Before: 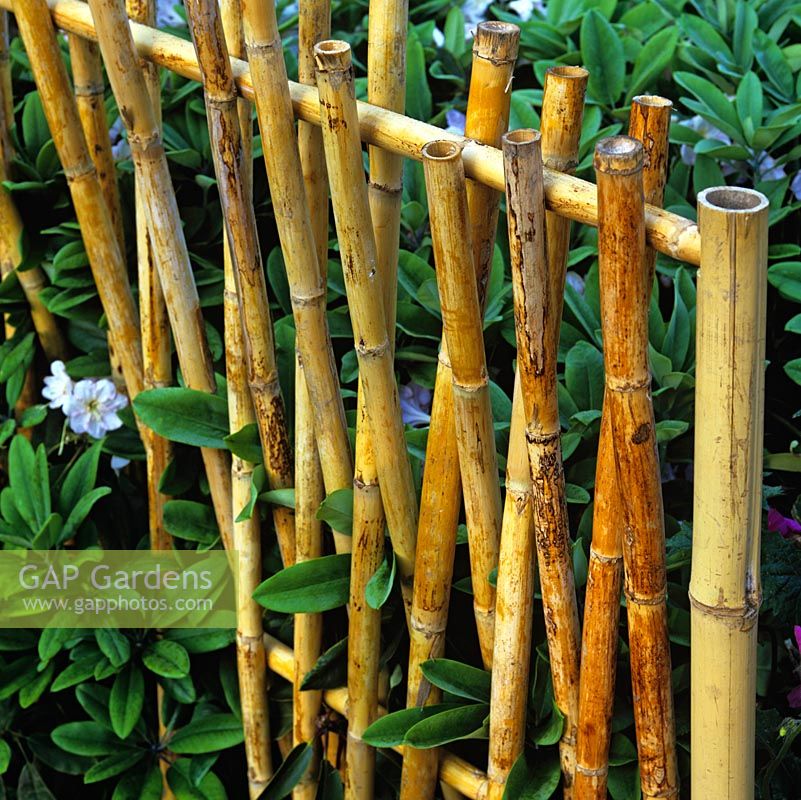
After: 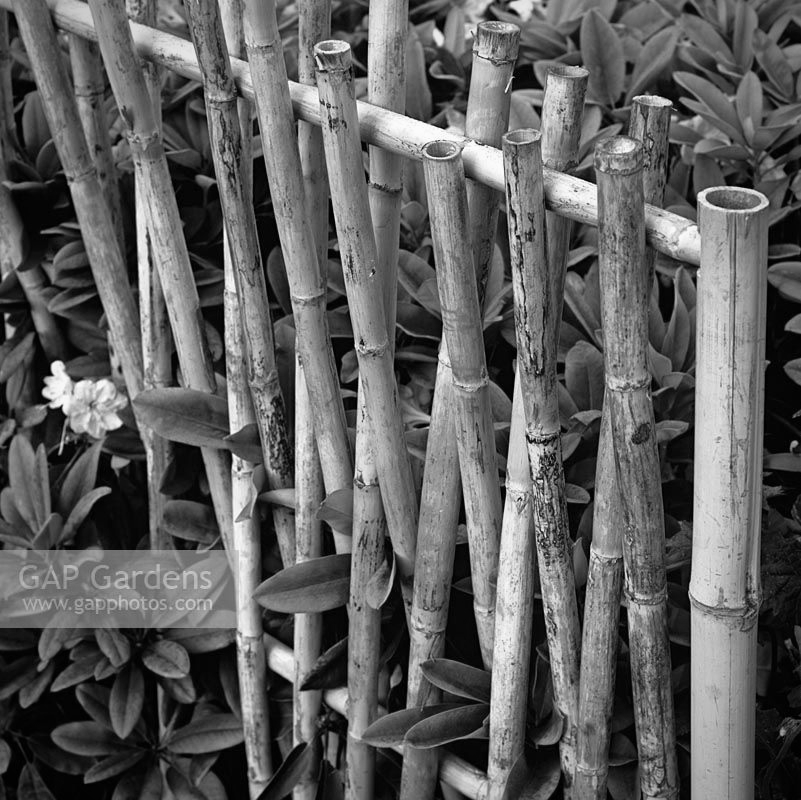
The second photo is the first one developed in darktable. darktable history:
monochrome: a -3.63, b -0.465
white balance: emerald 1
vignetting: fall-off radius 60.92%
